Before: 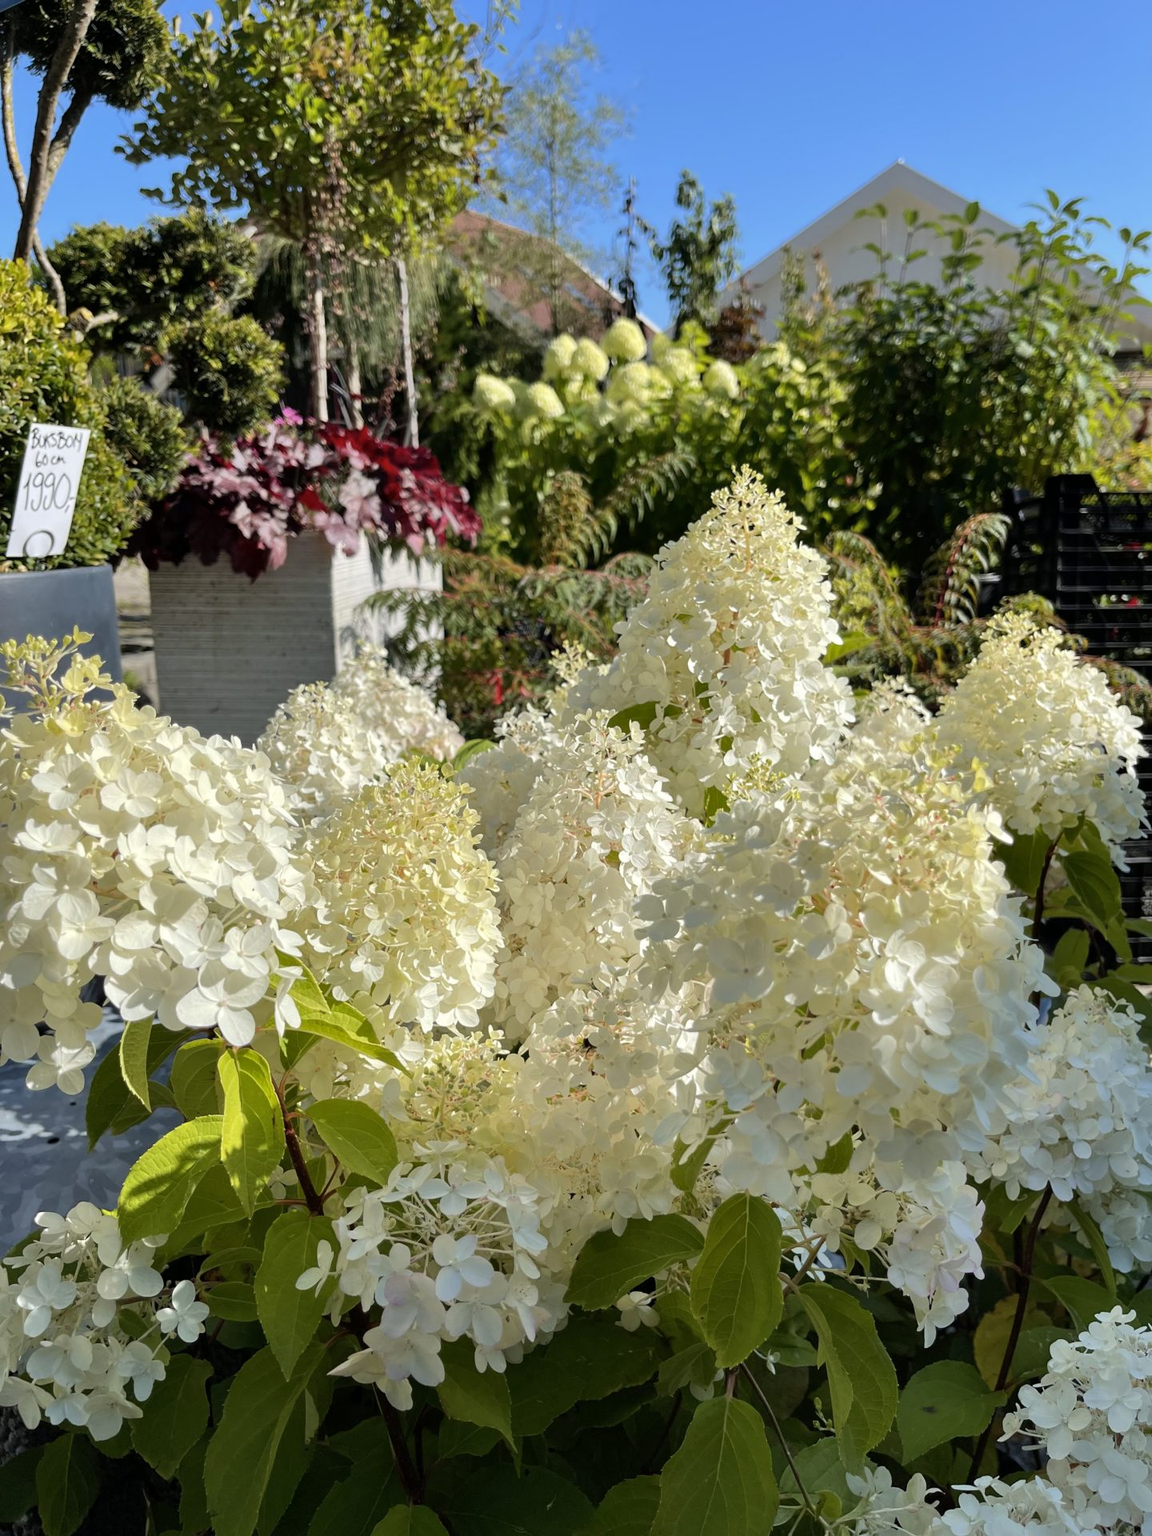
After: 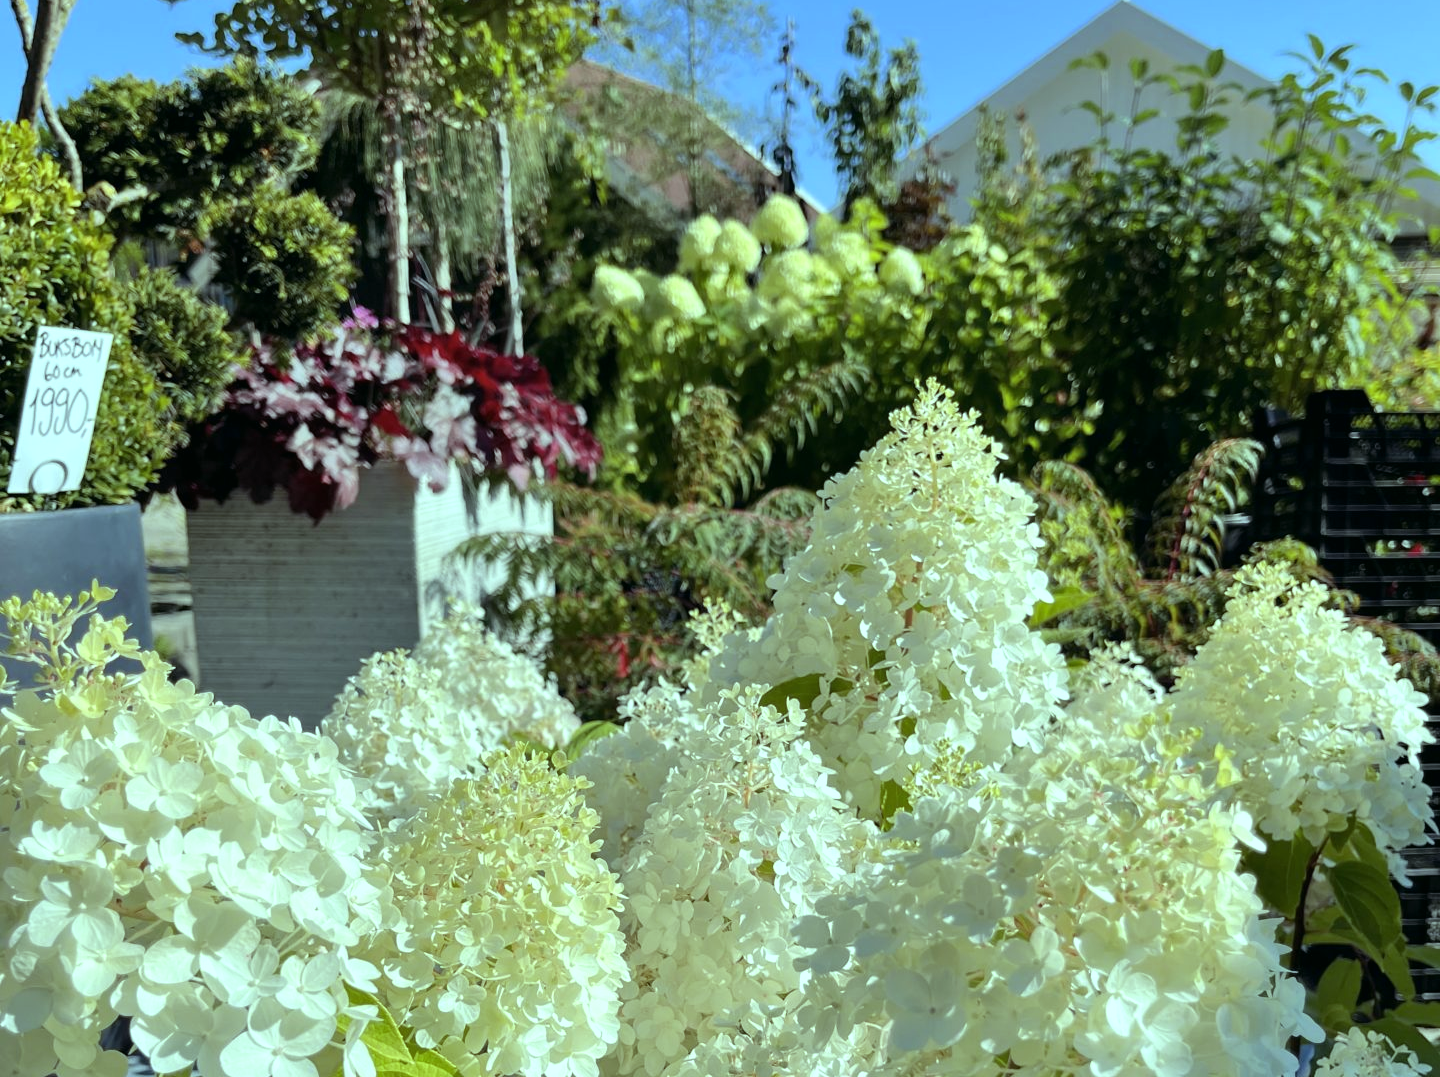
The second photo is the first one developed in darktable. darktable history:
crop and rotate: top 10.605%, bottom 33.274%
color balance: mode lift, gamma, gain (sRGB), lift [0.997, 0.979, 1.021, 1.011], gamma [1, 1.084, 0.916, 0.998], gain [1, 0.87, 1.13, 1.101], contrast 4.55%, contrast fulcrum 38.24%, output saturation 104.09%
